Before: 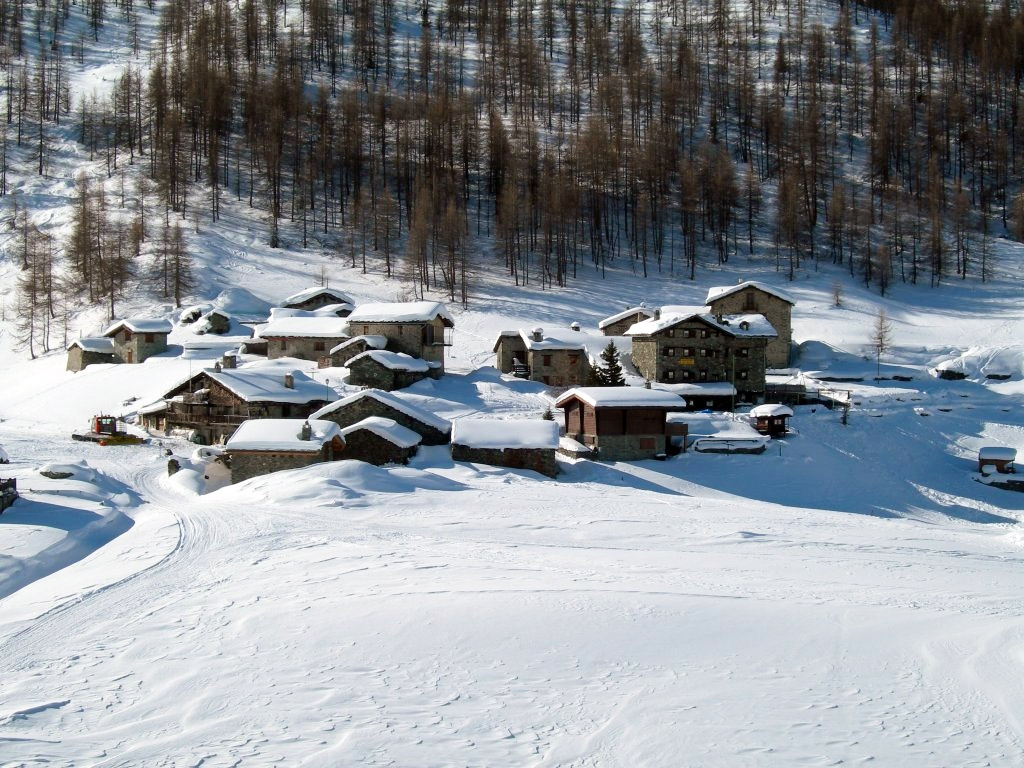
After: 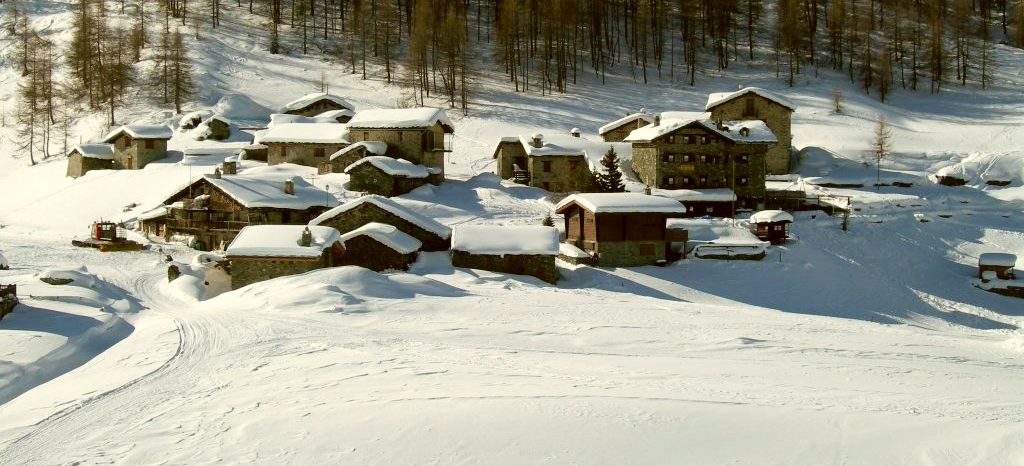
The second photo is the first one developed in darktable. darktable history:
crop and rotate: top 25.357%, bottom 13.942%
color correction: highlights a* -1.43, highlights b* 10.12, shadows a* 0.395, shadows b* 19.35
